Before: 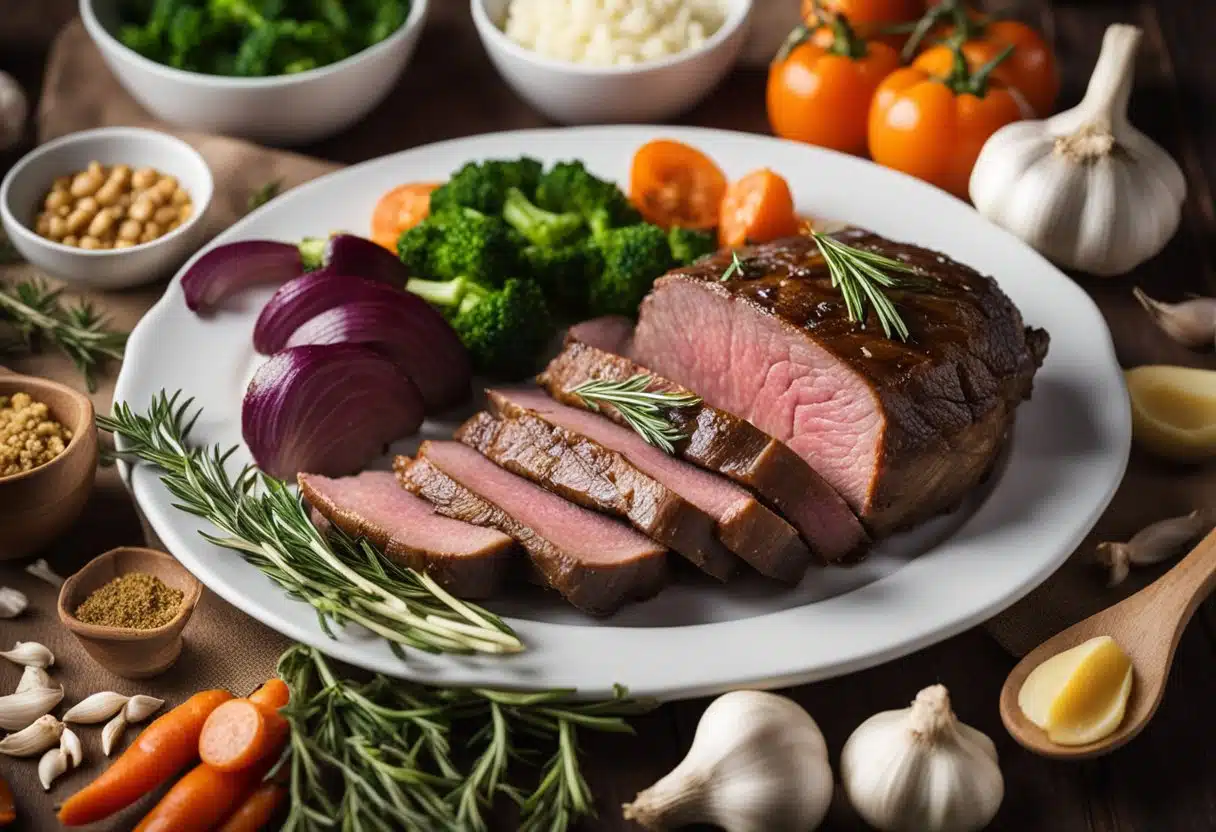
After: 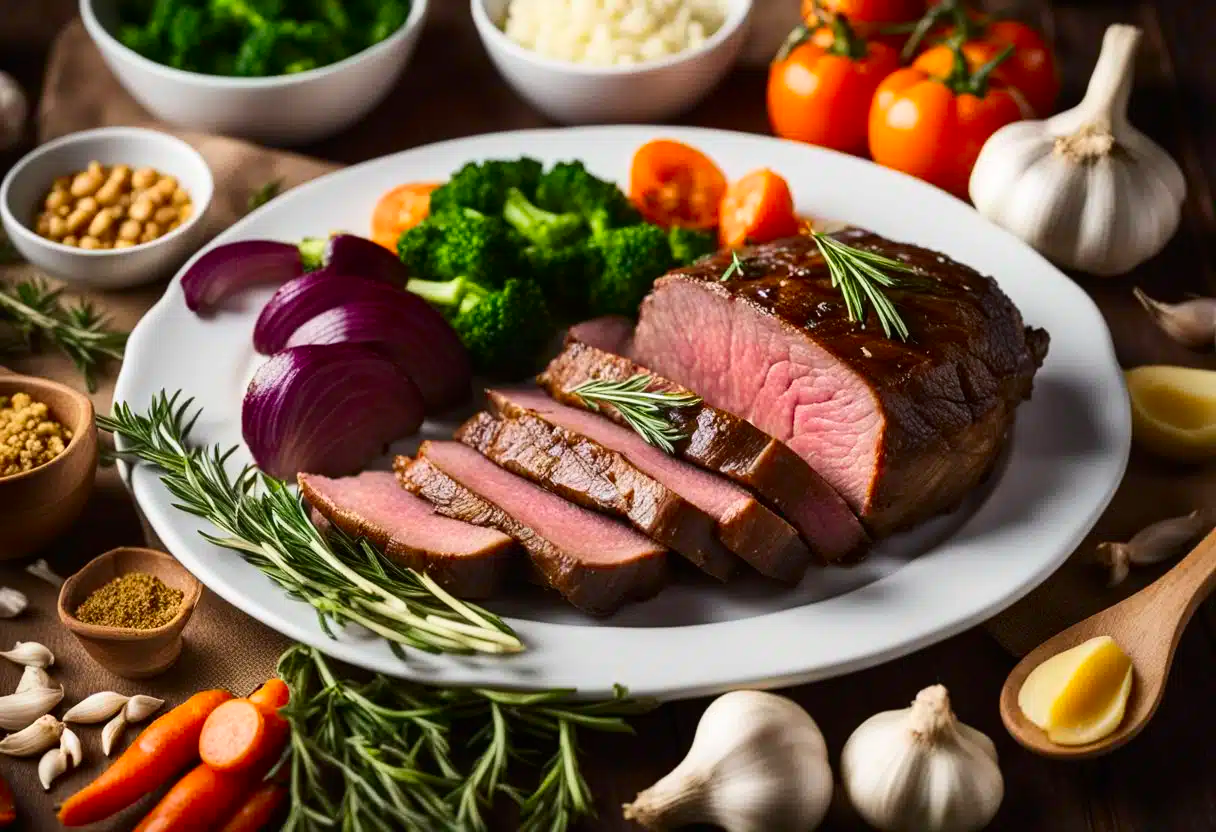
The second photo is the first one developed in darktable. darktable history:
tone curve: curves: ch0 [(0, 0) (0.003, 0.003) (0.011, 0.011) (0.025, 0.025) (0.044, 0.044) (0.069, 0.068) (0.1, 0.098) (0.136, 0.134) (0.177, 0.175) (0.224, 0.221) (0.277, 0.273) (0.335, 0.33) (0.399, 0.393) (0.468, 0.461) (0.543, 0.546) (0.623, 0.625) (0.709, 0.711) (0.801, 0.802) (0.898, 0.898) (1, 1)], color space Lab, independent channels, preserve colors none
contrast brightness saturation: contrast 0.156, saturation 0.32
